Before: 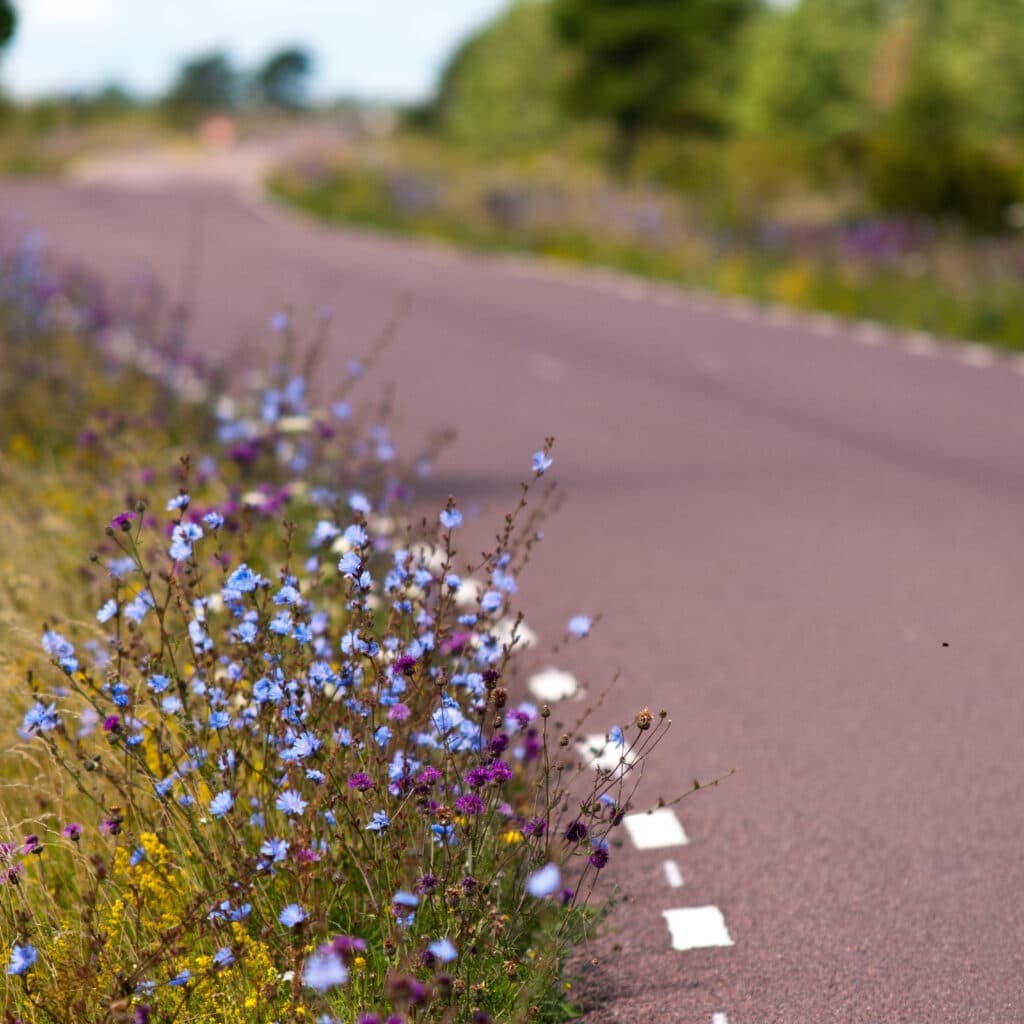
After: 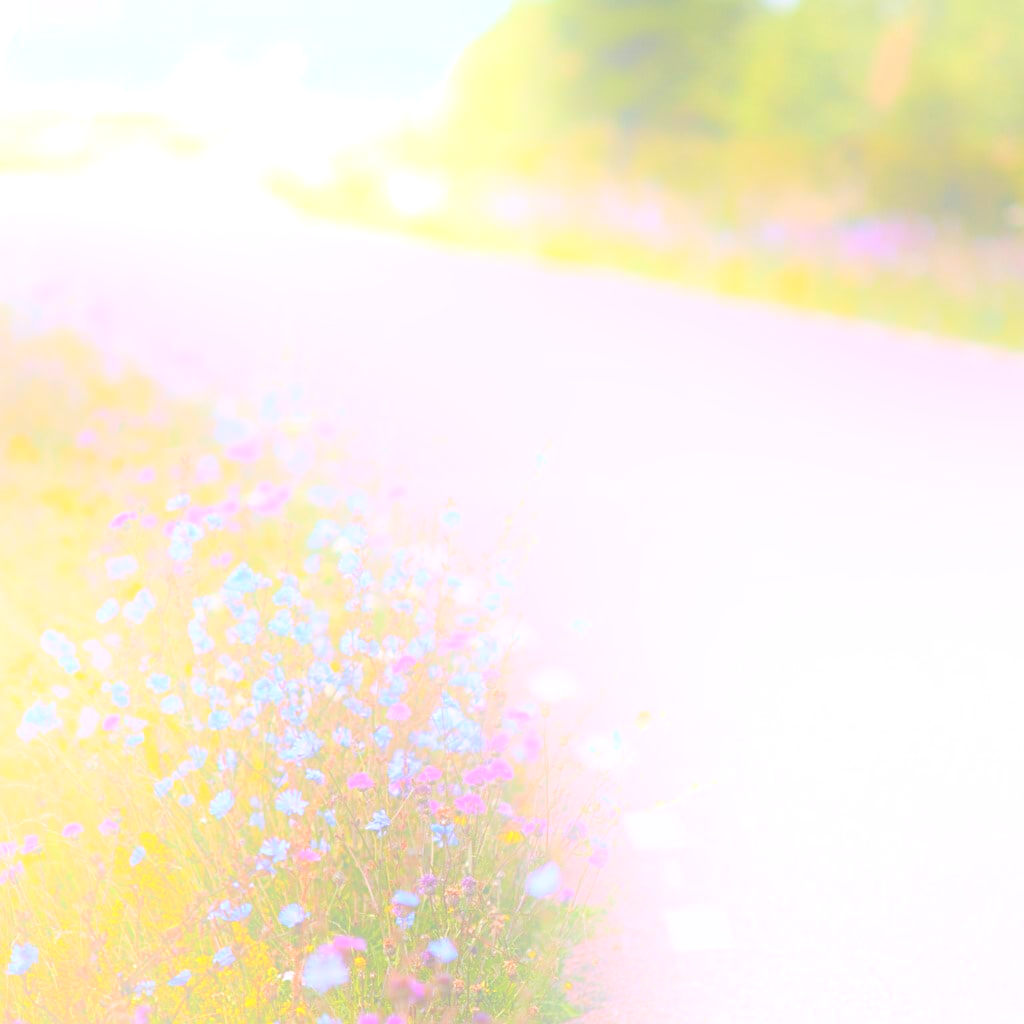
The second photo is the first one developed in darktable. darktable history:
white balance: red 1.004, blue 1.096
bloom: size 25%, threshold 5%, strength 90%
shadows and highlights: shadows 25, highlights -25
exposure: compensate exposure bias true, compensate highlight preservation false
sharpen: on, module defaults
